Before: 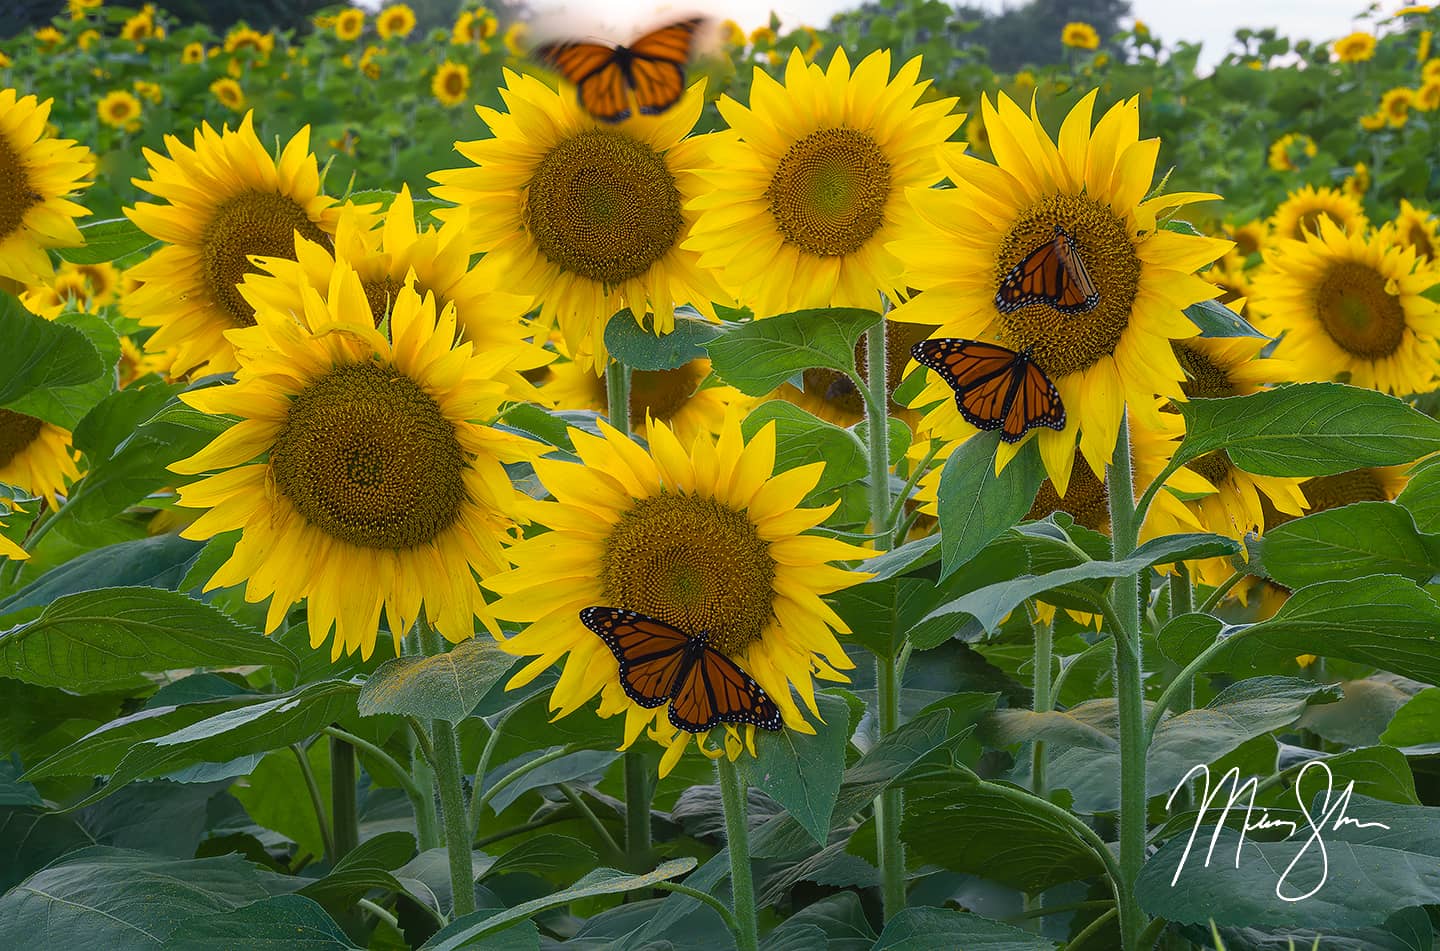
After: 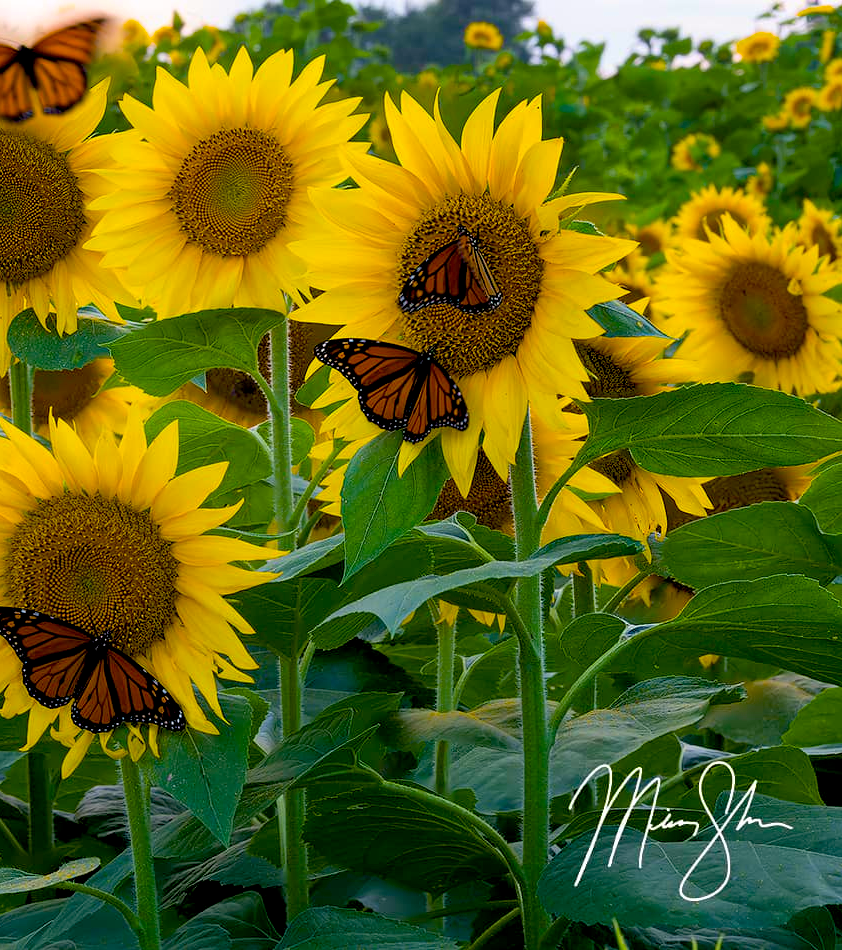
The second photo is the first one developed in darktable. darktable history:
crop: left 41.506%
color balance rgb: highlights gain › chroma 0.252%, highlights gain › hue 330.07°, perceptual saturation grading › global saturation 29.383%, global vibrance 30.55%
exposure: black level correction 0.016, exposure -0.008 EV, compensate highlight preservation false
